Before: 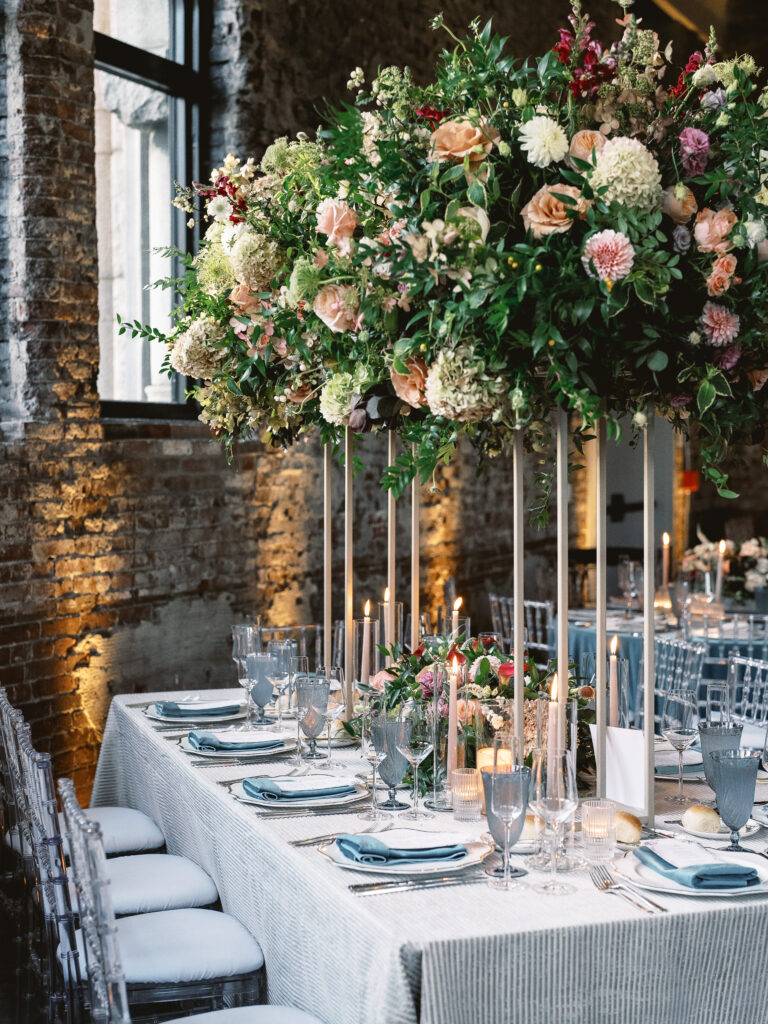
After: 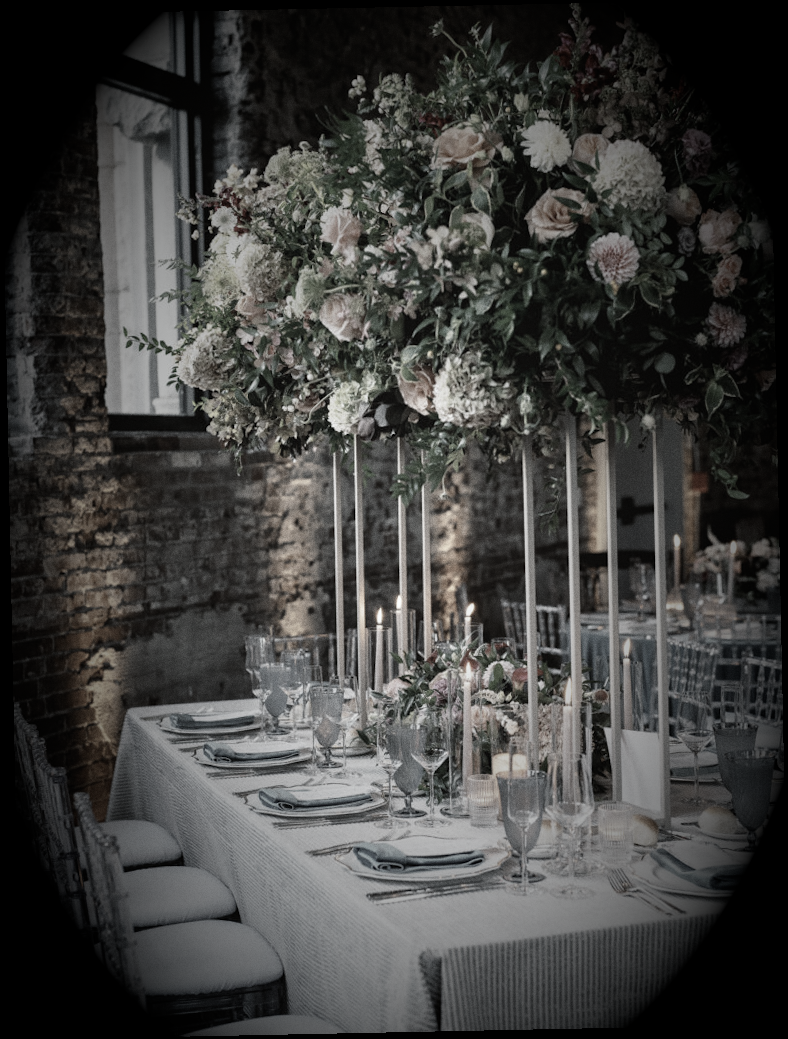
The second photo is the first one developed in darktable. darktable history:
white balance: red 0.978, blue 0.999
color correction: saturation 0.2
vignetting: fall-off start 15.9%, fall-off radius 100%, brightness -1, saturation 0.5, width/height ratio 0.719
grain: coarseness 0.09 ISO
rotate and perspective: rotation -1.17°, automatic cropping off
